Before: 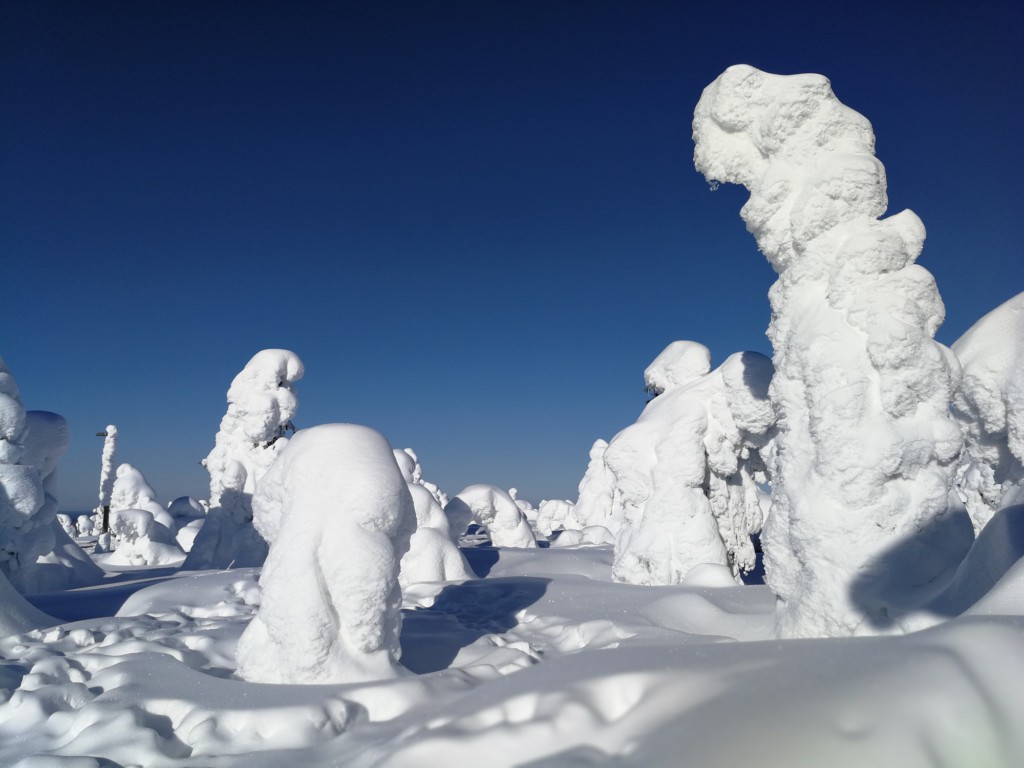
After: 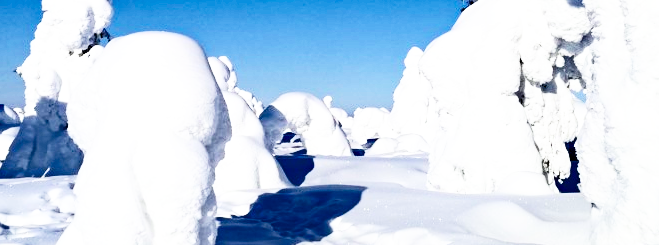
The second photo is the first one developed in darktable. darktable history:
crop: left 18.091%, top 51.13%, right 17.525%, bottom 16.85%
base curve: curves: ch0 [(0, 0) (0.007, 0.004) (0.027, 0.03) (0.046, 0.07) (0.207, 0.54) (0.442, 0.872) (0.673, 0.972) (1, 1)], preserve colors none
levels: mode automatic, black 0.023%, white 99.97%, levels [0.062, 0.494, 0.925]
contrast brightness saturation: contrast 0.28
haze removal: strength 0.29, distance 0.25, compatibility mode true, adaptive false
